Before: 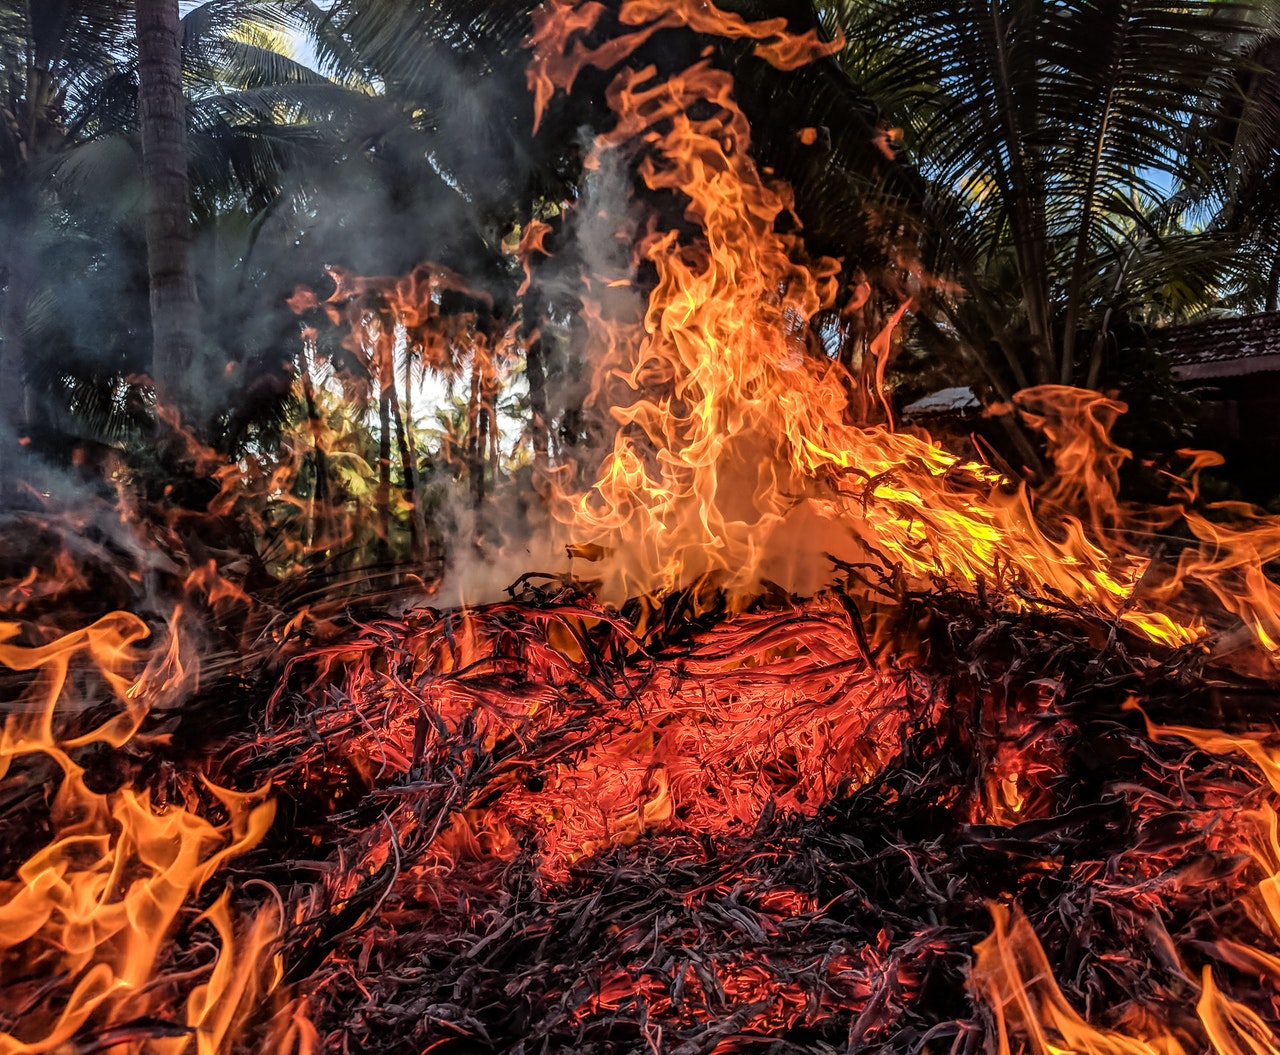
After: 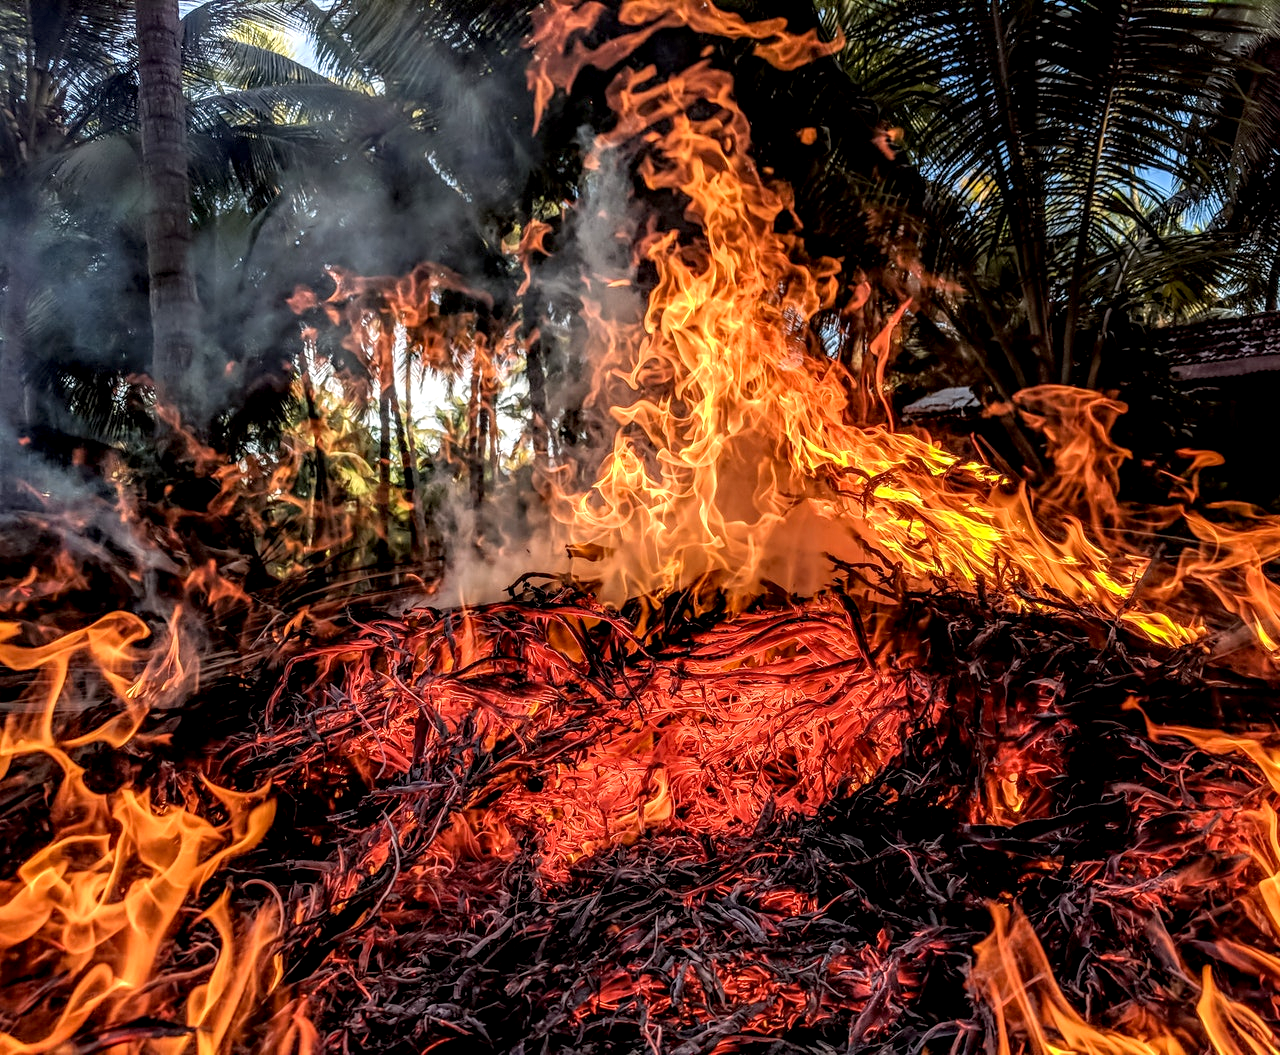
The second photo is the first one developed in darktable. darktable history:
exposure: black level correction 0.005, exposure 0.286 EV, compensate highlight preservation false
tone equalizer: on, module defaults
local contrast: on, module defaults
